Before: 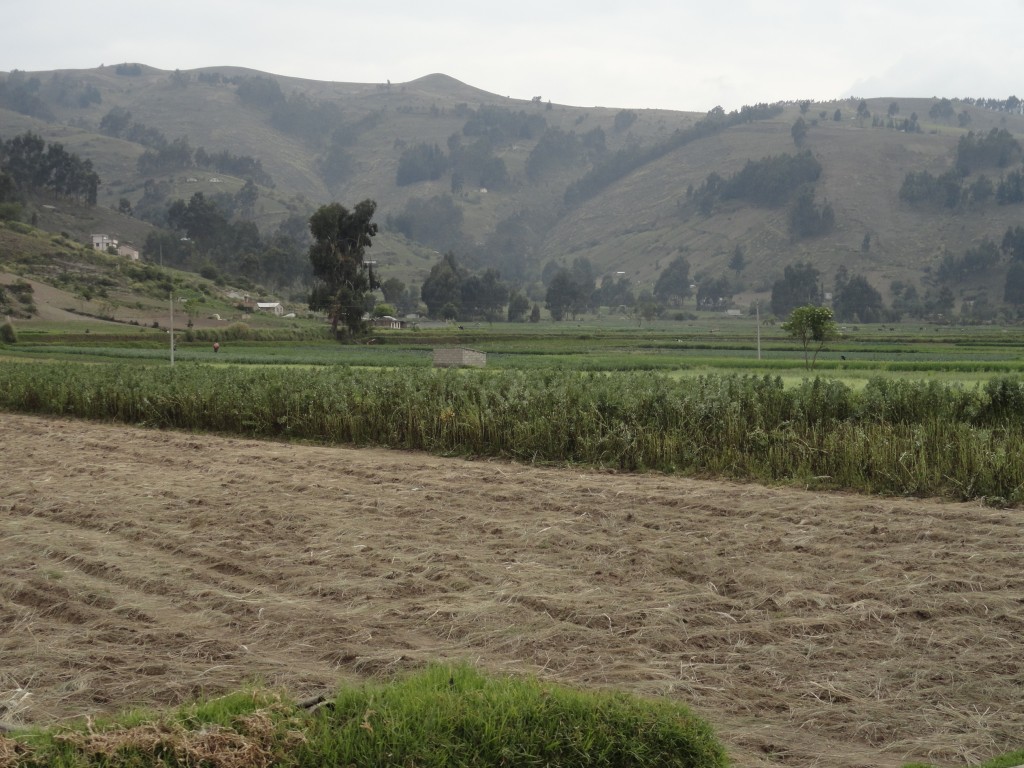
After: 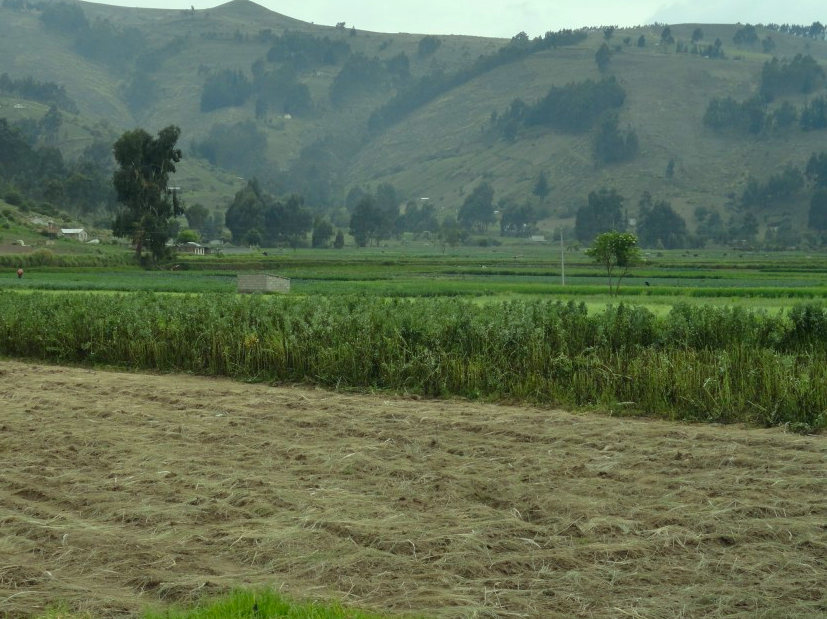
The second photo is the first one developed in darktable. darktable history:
color correction: highlights a* -7.63, highlights b* 1.02, shadows a* -3.86, saturation 1.38
crop: left 19.211%, top 9.68%, right 0%, bottom 9.664%
shadows and highlights: shadows 6.13, soften with gaussian
